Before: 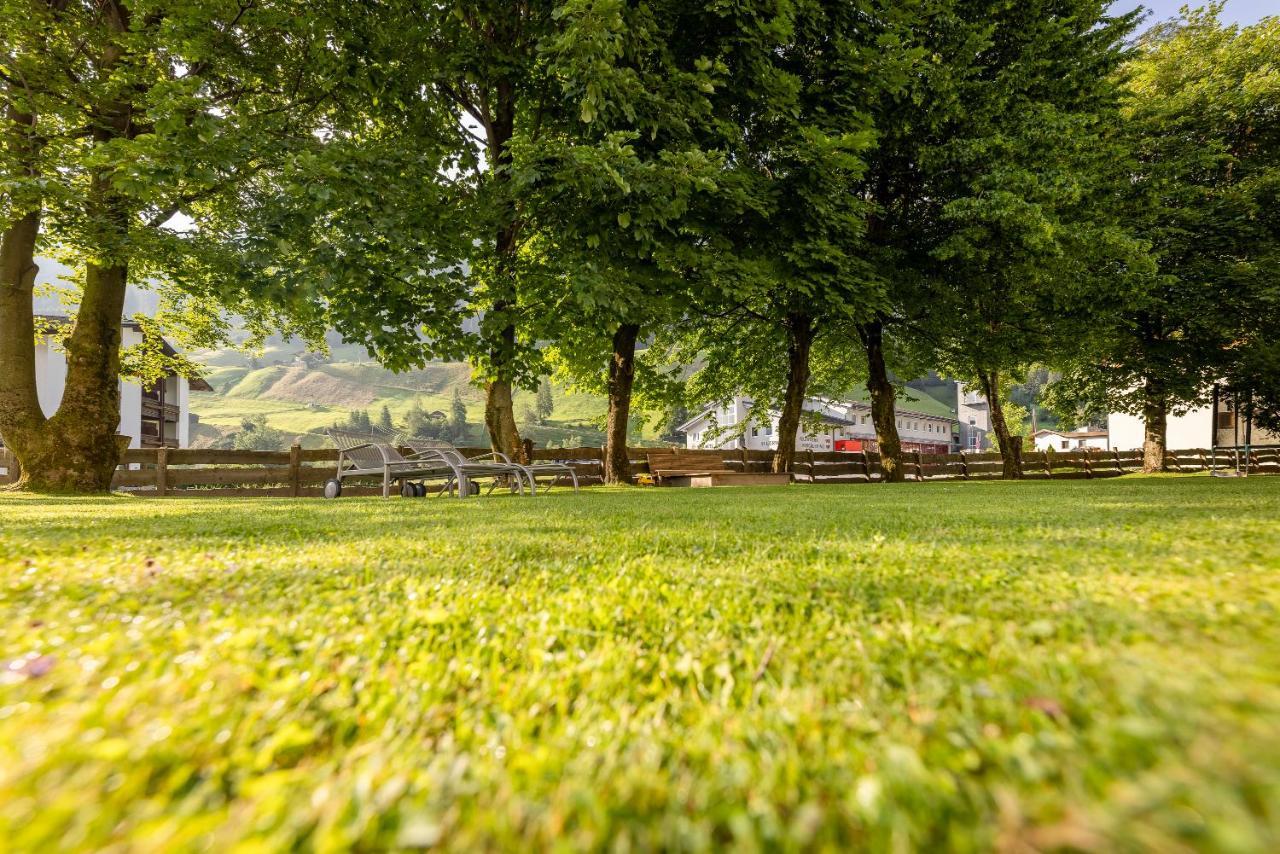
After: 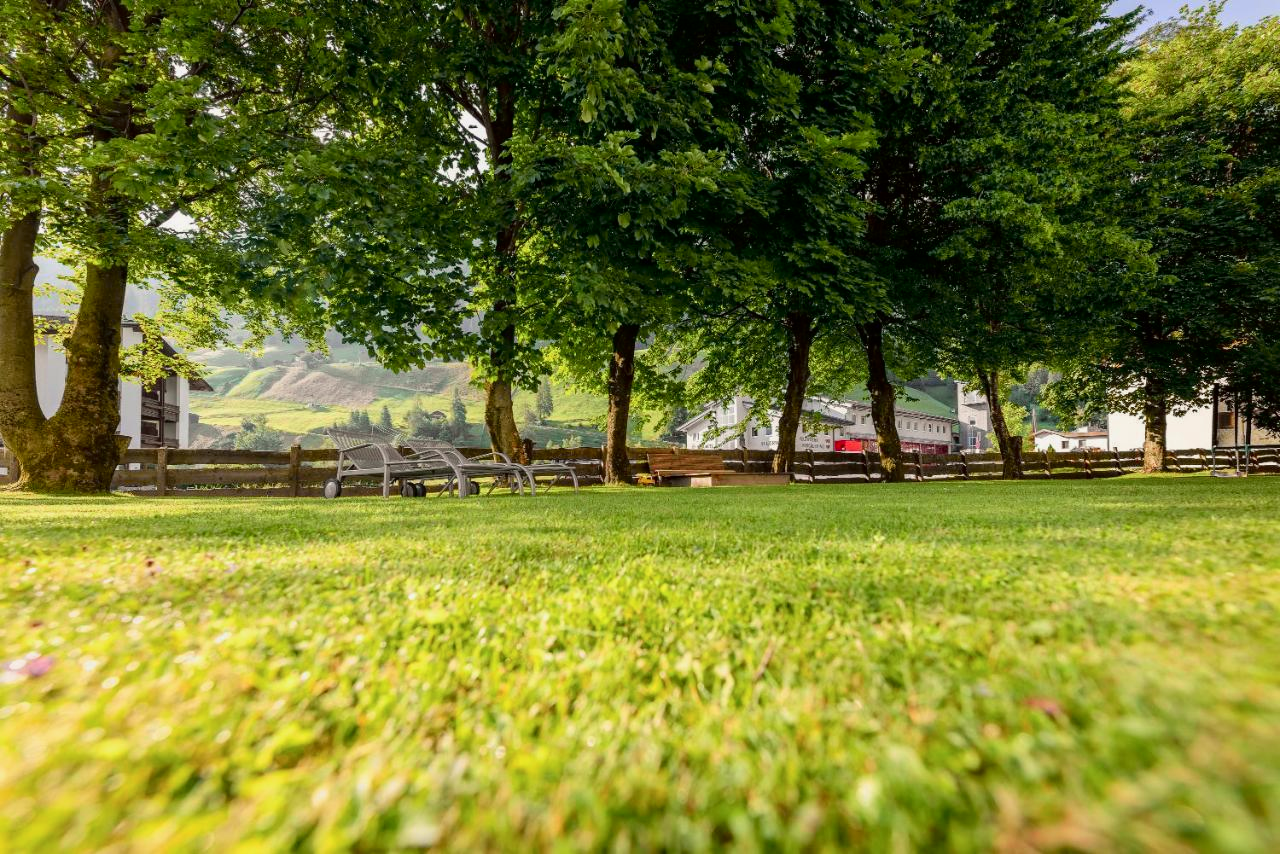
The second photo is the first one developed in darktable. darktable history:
tone curve: curves: ch0 [(0, 0) (0.068, 0.031) (0.183, 0.13) (0.341, 0.319) (0.547, 0.545) (0.828, 0.817) (1, 0.968)]; ch1 [(0, 0) (0.23, 0.166) (0.34, 0.308) (0.371, 0.337) (0.429, 0.408) (0.477, 0.466) (0.499, 0.5) (0.529, 0.528) (0.559, 0.578) (0.743, 0.798) (1, 1)]; ch2 [(0, 0) (0.431, 0.419) (0.495, 0.502) (0.524, 0.525) (0.568, 0.543) (0.6, 0.597) (0.634, 0.644) (0.728, 0.722) (1, 1)], color space Lab, independent channels, preserve colors none
